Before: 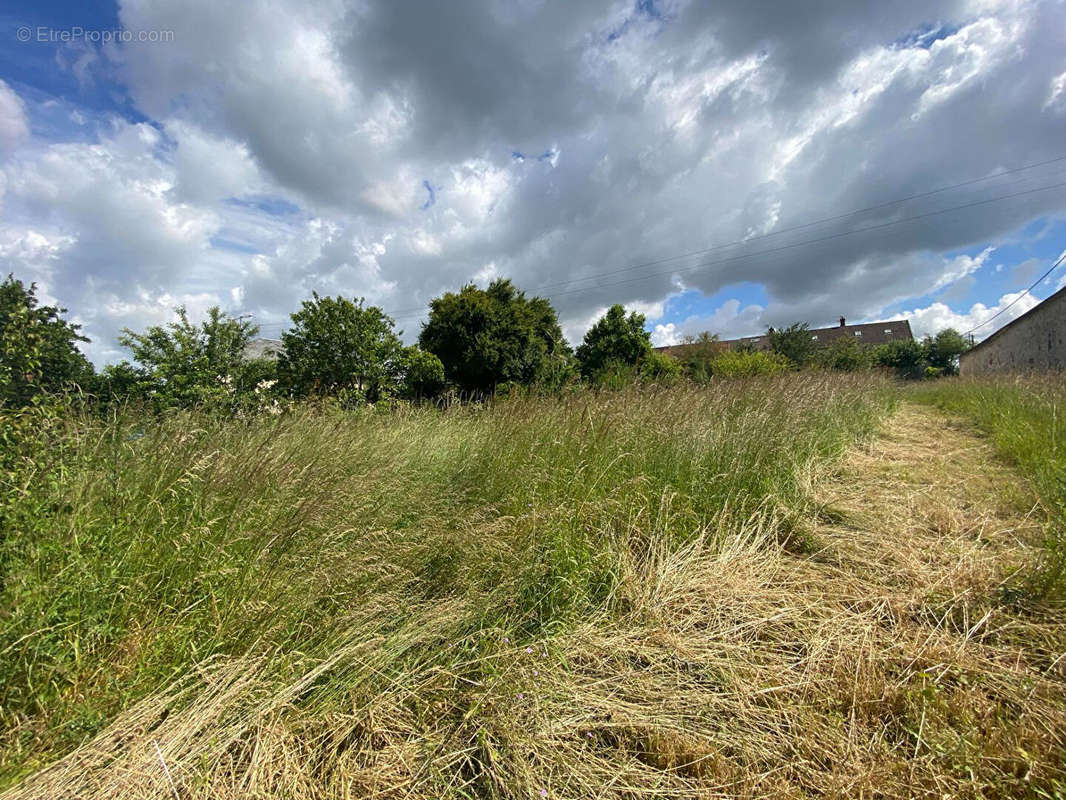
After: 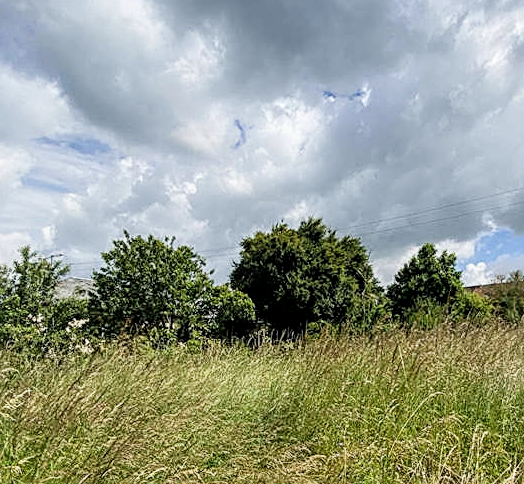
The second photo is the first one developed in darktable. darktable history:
crop: left 17.738%, top 7.722%, right 33.039%, bottom 31.749%
filmic rgb: black relative exposure -7.65 EV, white relative exposure 3.95 EV, hardness 4.01, contrast 1.097, highlights saturation mix -31.25%, iterations of high-quality reconstruction 10
exposure: black level correction -0.002, exposure 0.547 EV, compensate exposure bias true, compensate highlight preservation false
local contrast: detail 130%
sharpen: on, module defaults
